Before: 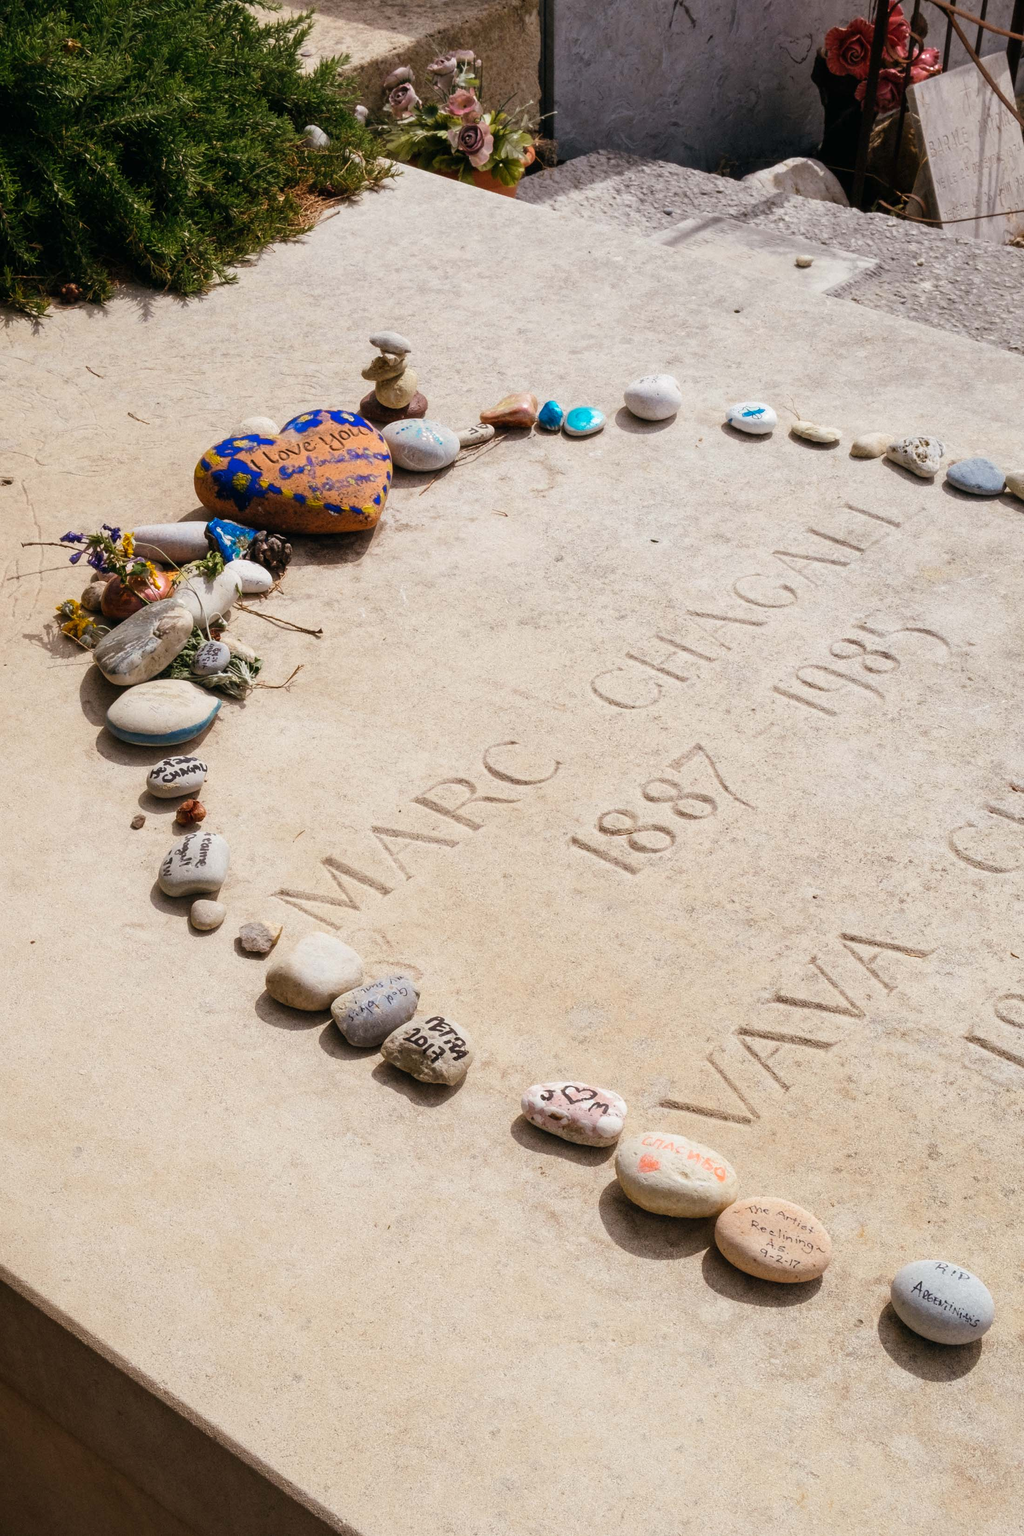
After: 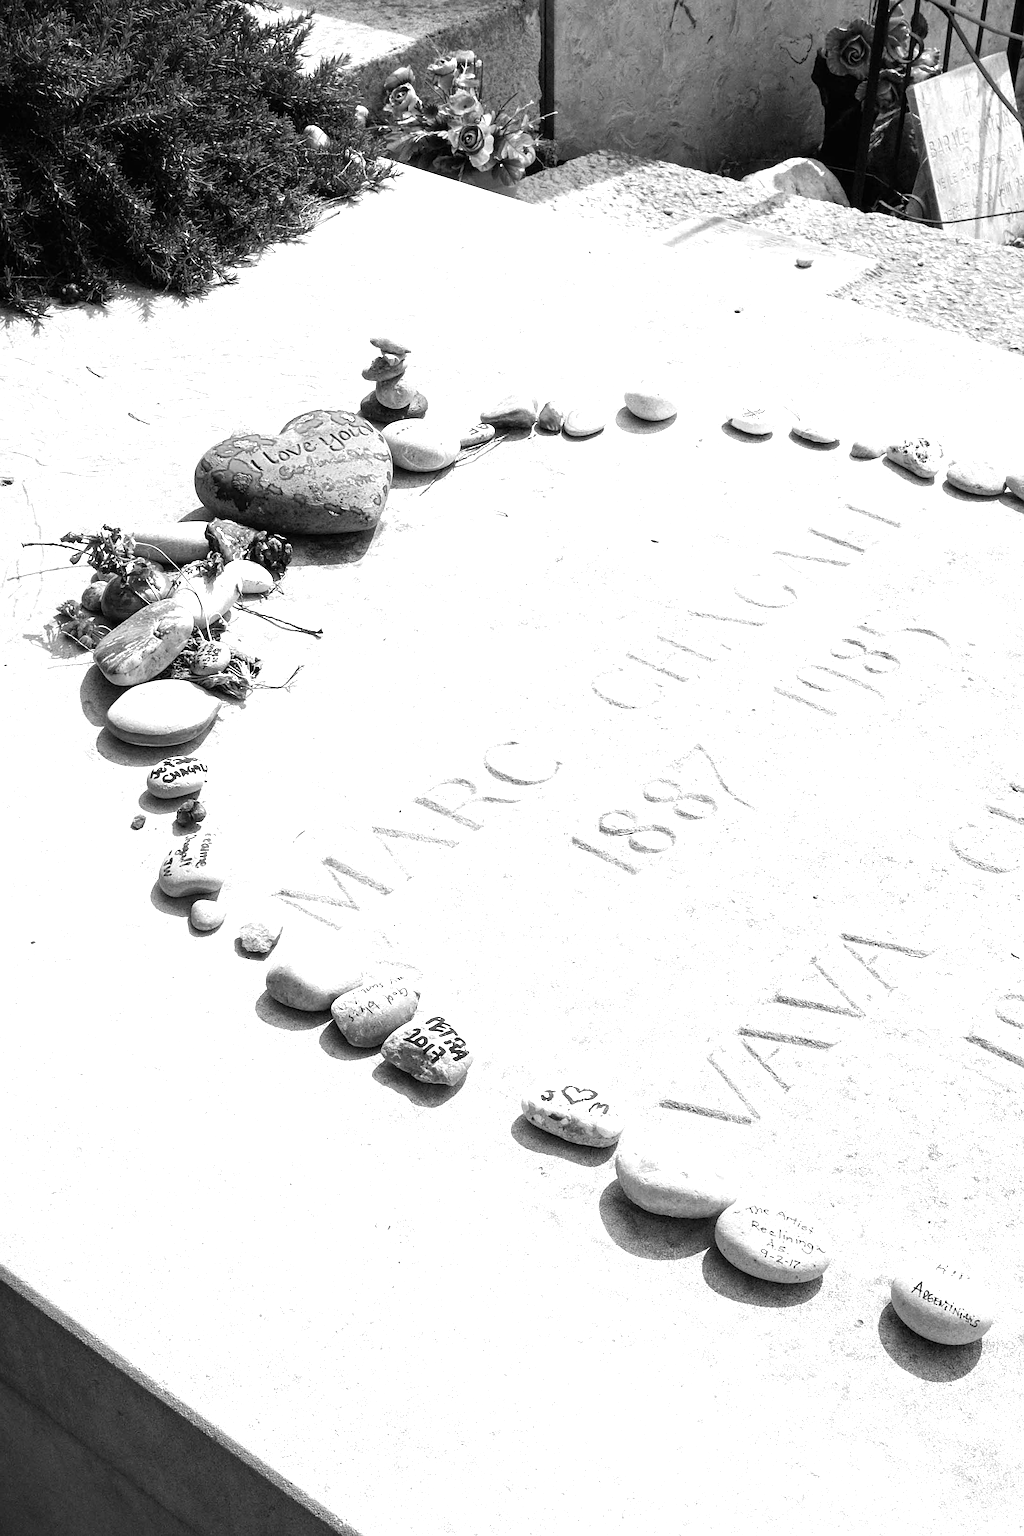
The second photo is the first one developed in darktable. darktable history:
sharpen: on, module defaults
exposure: black level correction 0, exposure 0.936 EV, compensate highlight preservation false
color calibration: output gray [0.253, 0.26, 0.487, 0], illuminant same as pipeline (D50), adaptation XYZ, x 0.345, y 0.358, temperature 5014.73 K
tone equalizer: -8 EV -0.434 EV, -7 EV -0.414 EV, -6 EV -0.307 EV, -5 EV -0.235 EV, -3 EV 0.243 EV, -2 EV 0.344 EV, -1 EV 0.401 EV, +0 EV 0.414 EV
color balance rgb: power › hue 214.11°, perceptual saturation grading › global saturation 20%, perceptual saturation grading › highlights -25.066%, perceptual saturation grading › shadows 50.073%, global vibrance 20%
